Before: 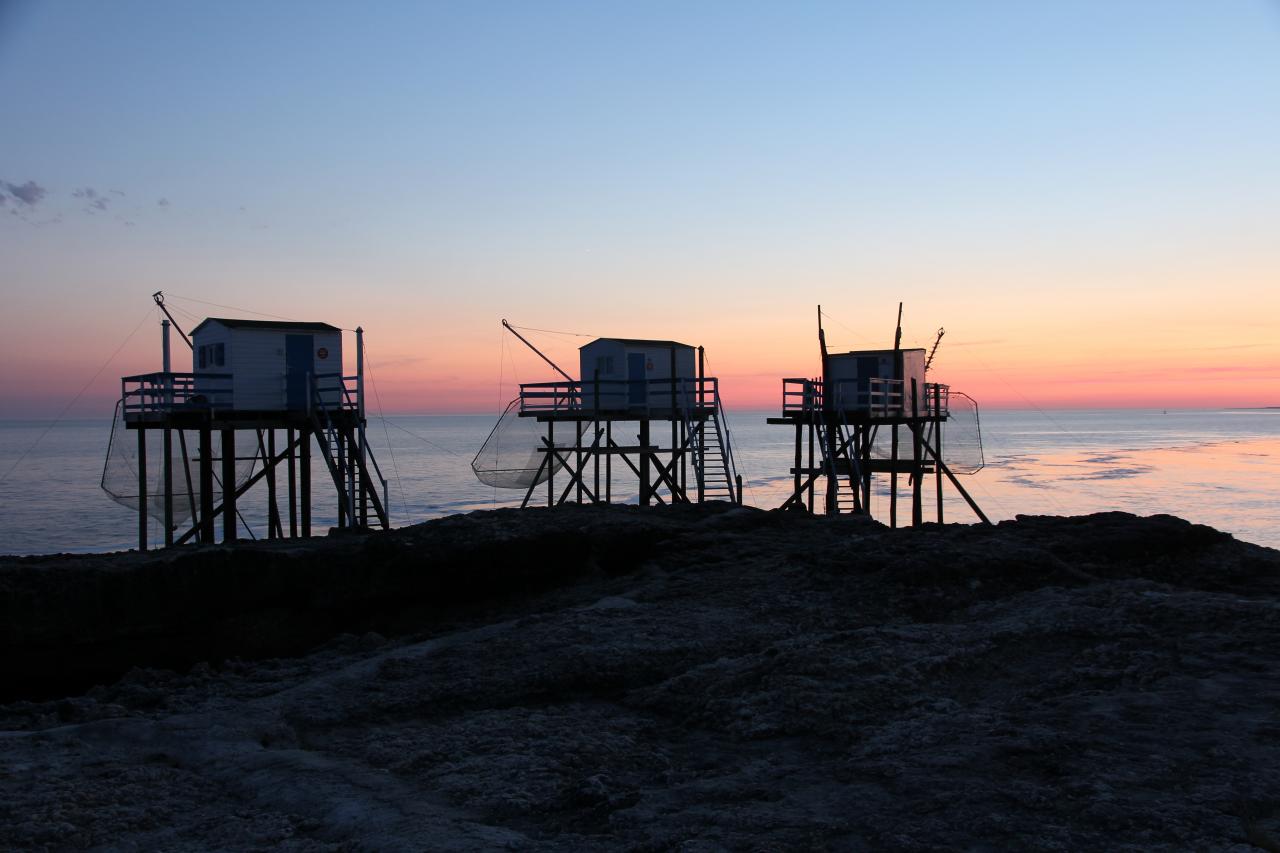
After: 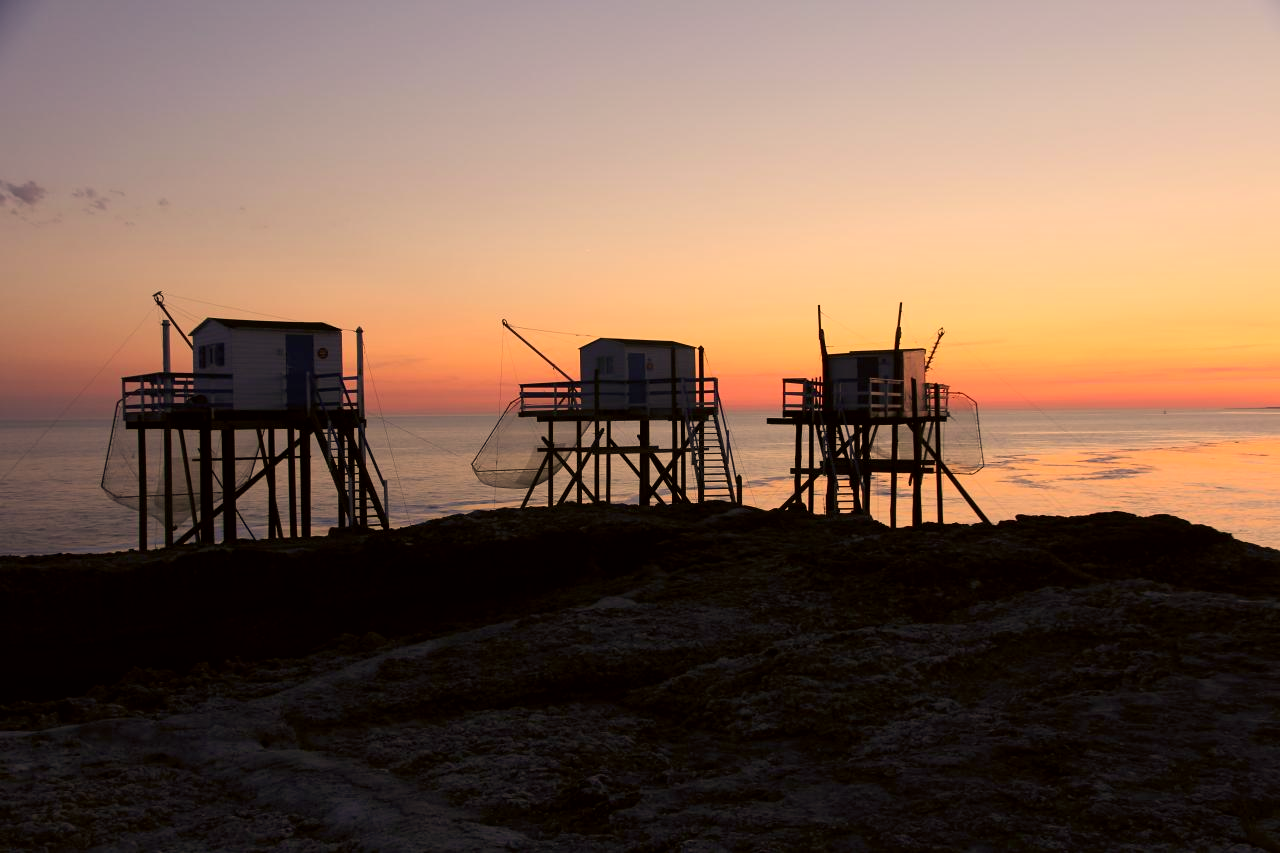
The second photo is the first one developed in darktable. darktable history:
color correction: highlights a* 17.94, highlights b* 35.39, shadows a* 1.48, shadows b* 6.42, saturation 1.01
exposure: black level correction 0.002, exposure -0.1 EV, compensate highlight preservation false
